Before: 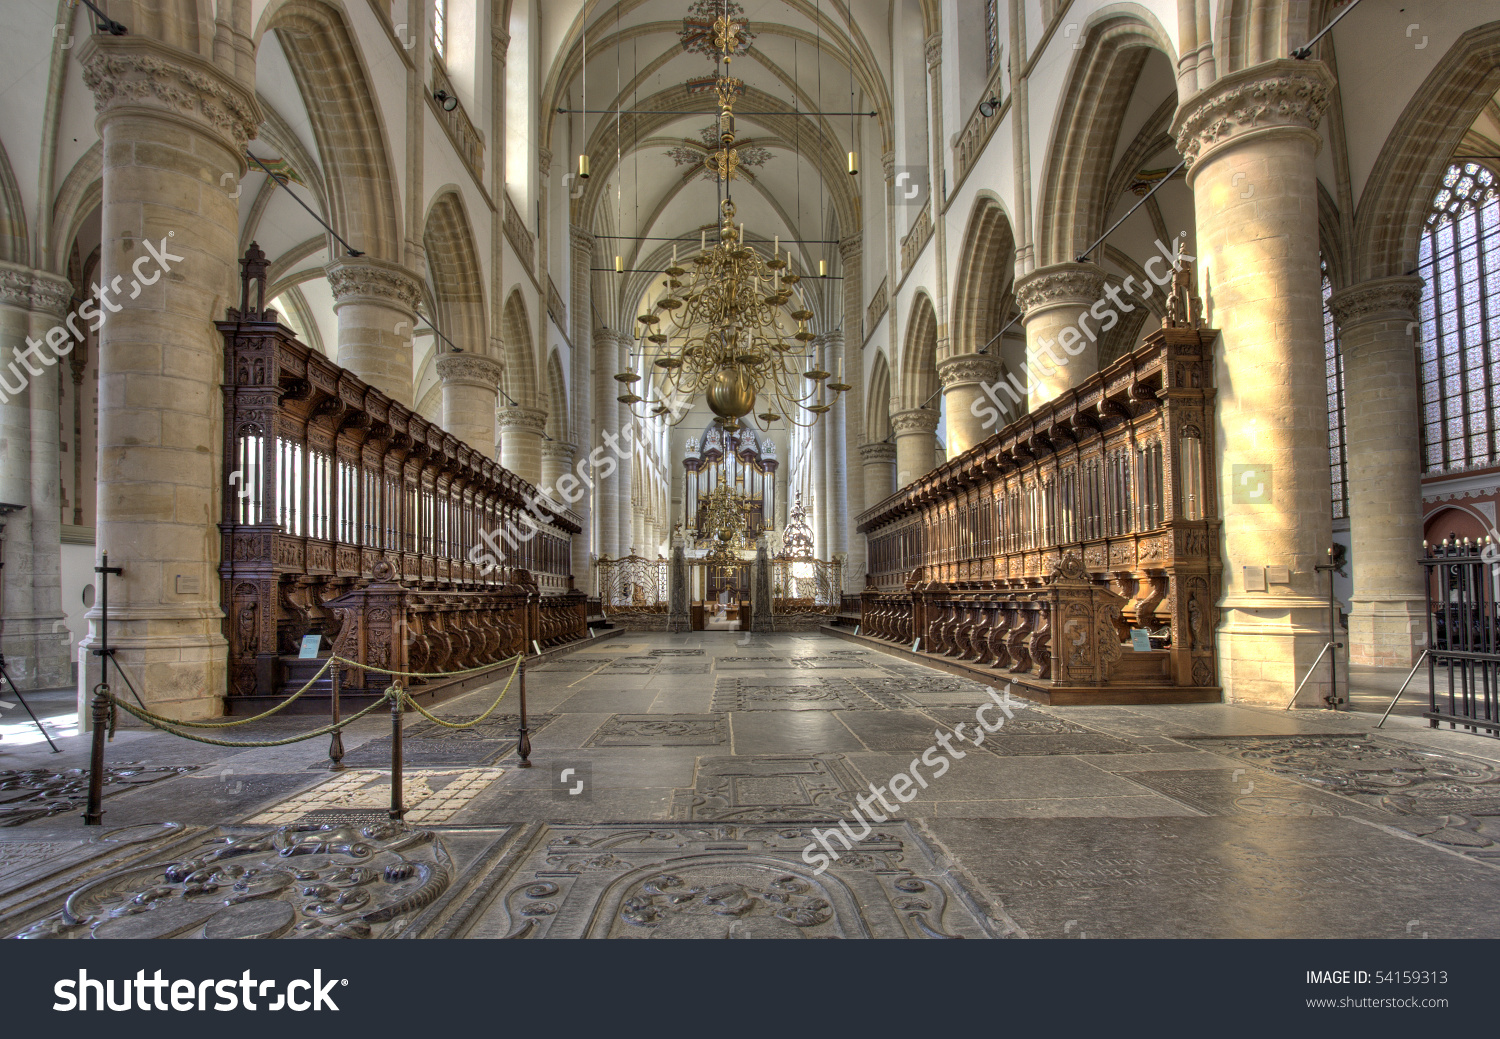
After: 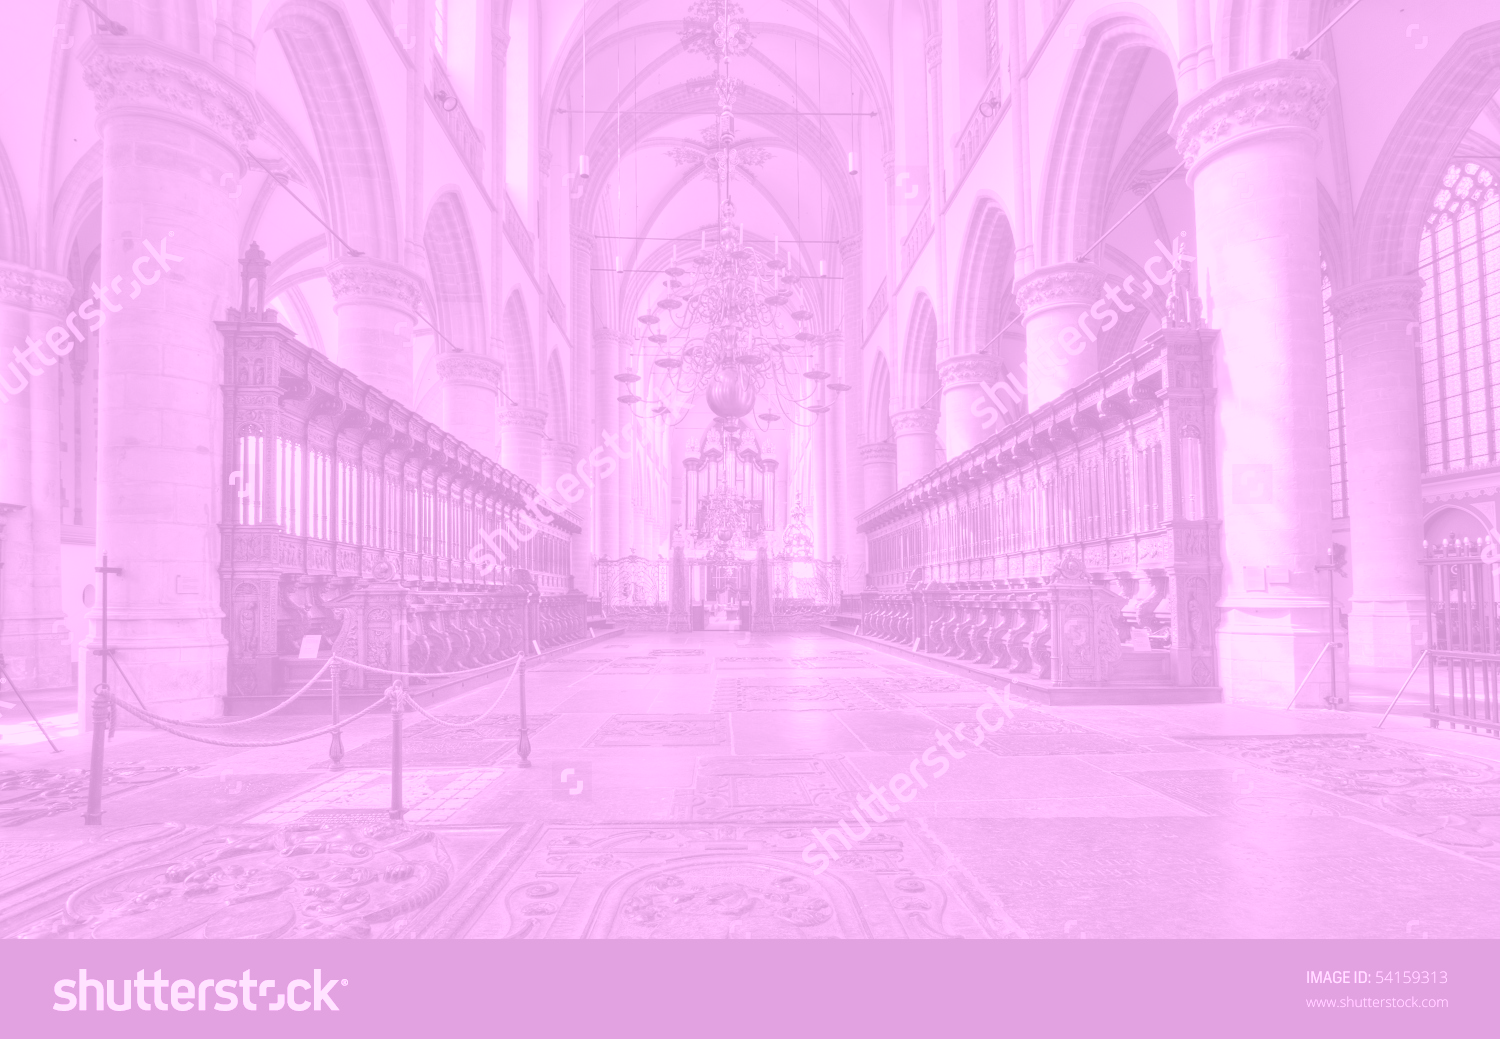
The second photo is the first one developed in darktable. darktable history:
color balance: lift [1.005, 1.002, 0.998, 0.998], gamma [1, 1.021, 1.02, 0.979], gain [0.923, 1.066, 1.056, 0.934]
colorize: hue 331.2°, saturation 75%, source mix 30.28%, lightness 70.52%, version 1
